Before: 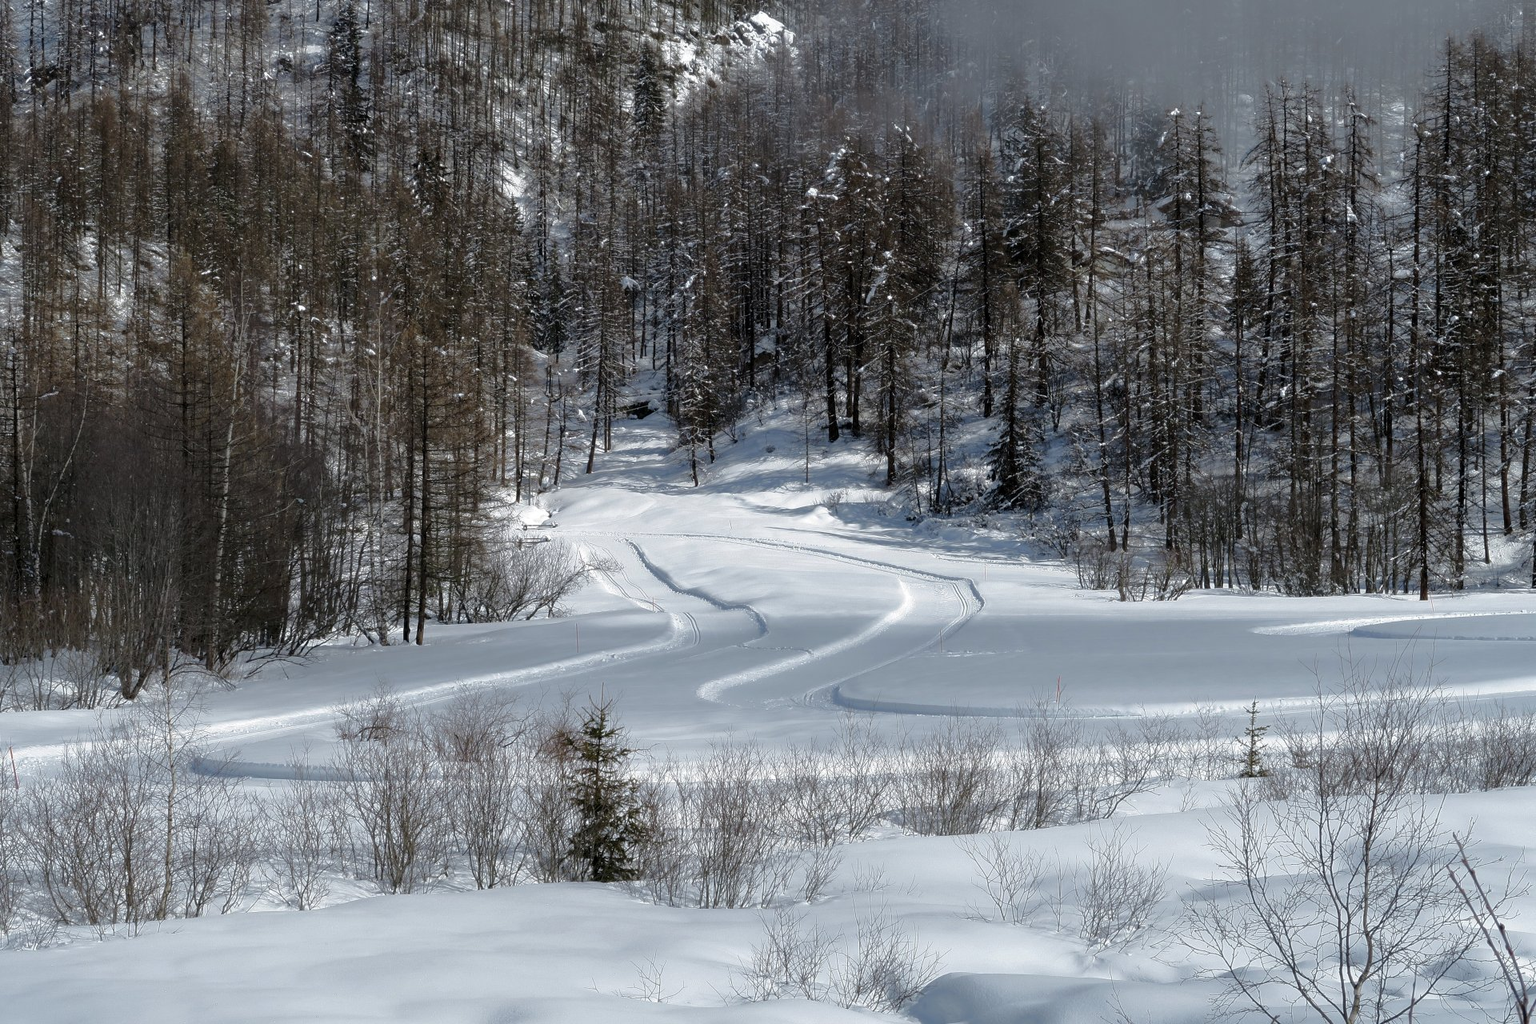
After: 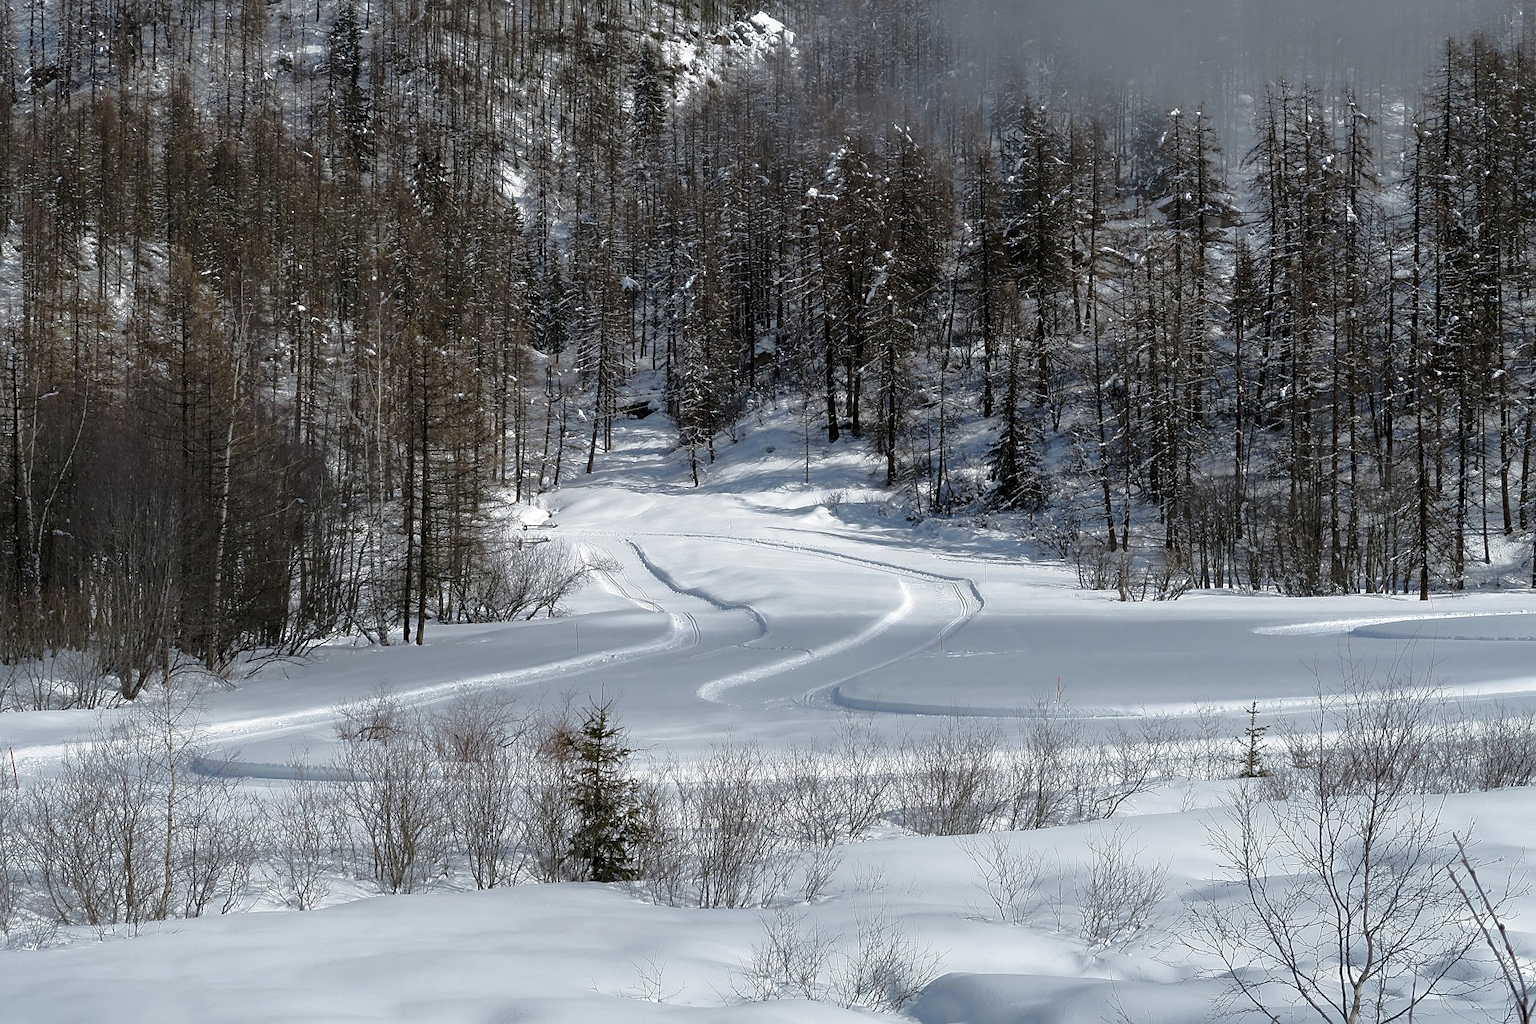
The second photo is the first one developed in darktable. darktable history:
sharpen: radius 1.463, amount 0.402, threshold 1.196
